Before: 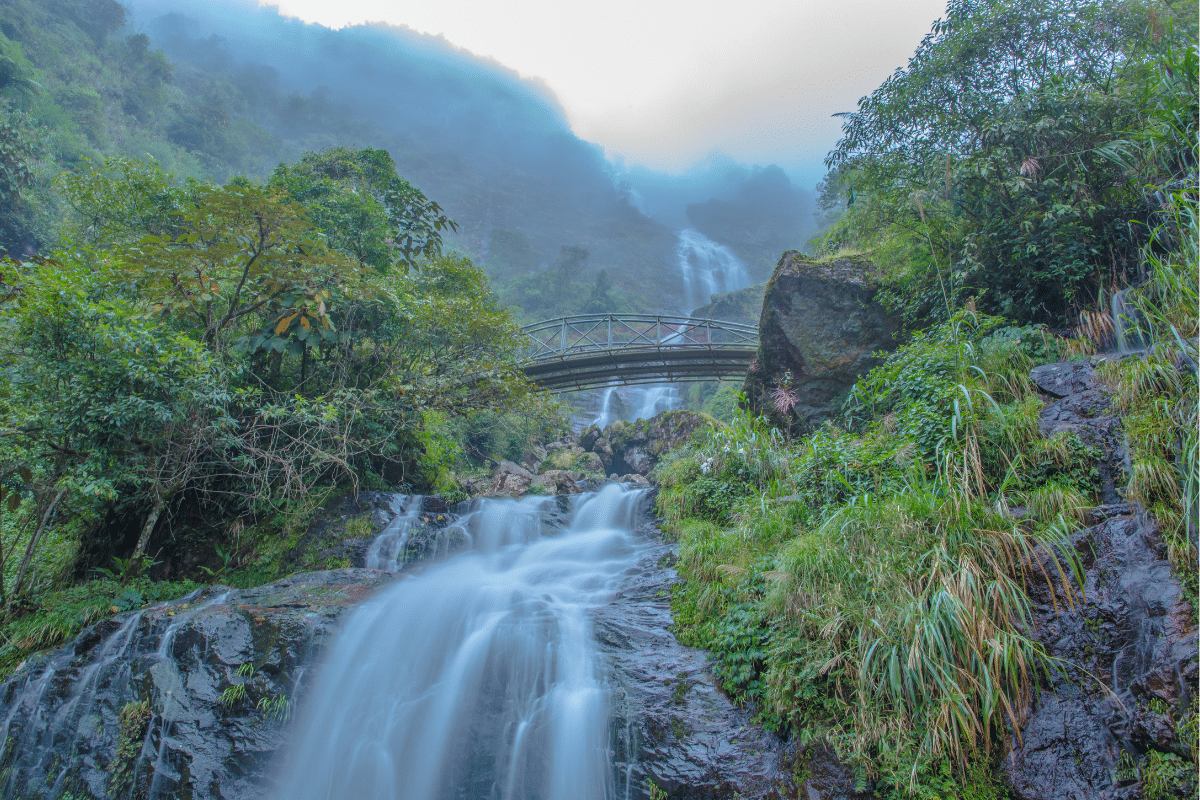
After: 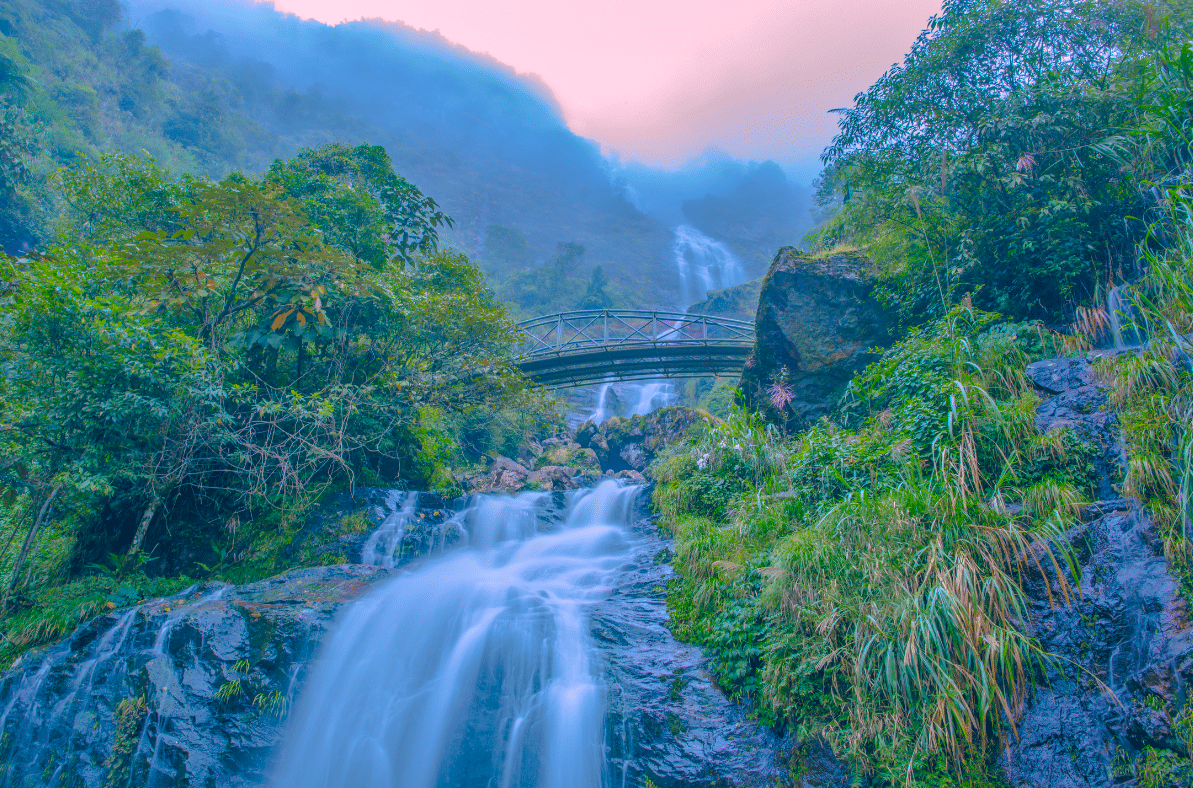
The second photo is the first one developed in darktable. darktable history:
color correction: highlights a* 16.98, highlights b* 0.239, shadows a* -15.48, shadows b* -14.24, saturation 1.48
contrast brightness saturation: saturation -0.032
crop: left 0.411%, top 0.542%, right 0.152%, bottom 0.856%
shadows and highlights: on, module defaults
